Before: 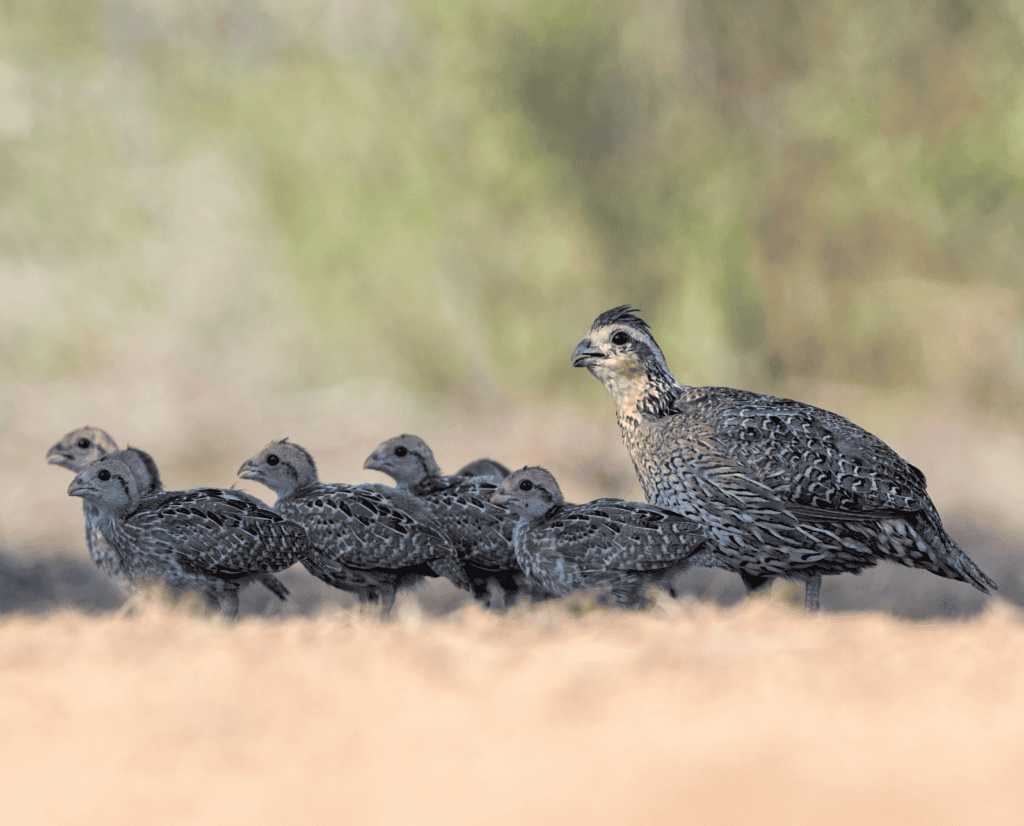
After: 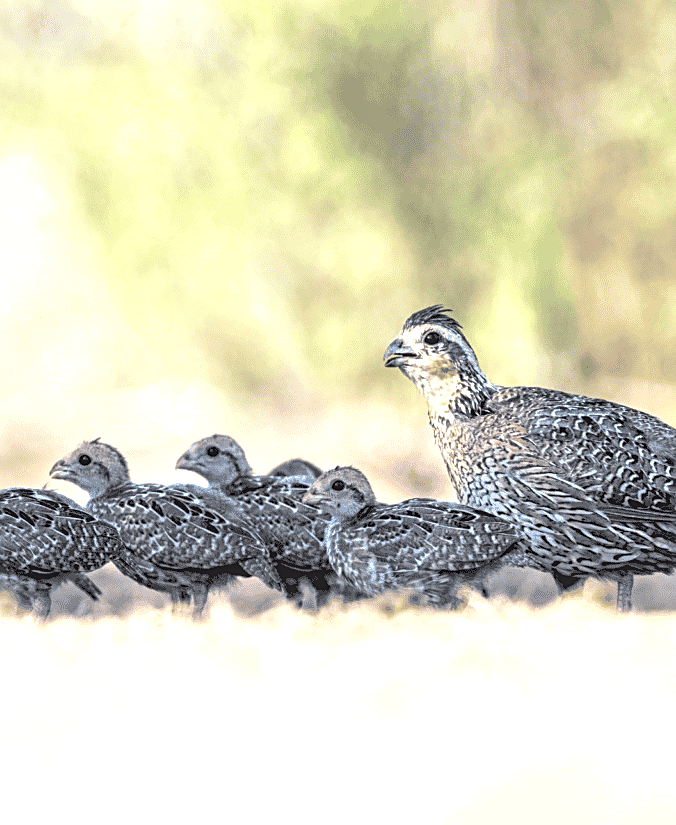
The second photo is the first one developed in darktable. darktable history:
crop and rotate: left 18.442%, right 15.508%
sharpen: on, module defaults
exposure: black level correction 0, exposure 1.1 EV, compensate exposure bias true, compensate highlight preservation false
local contrast: on, module defaults
